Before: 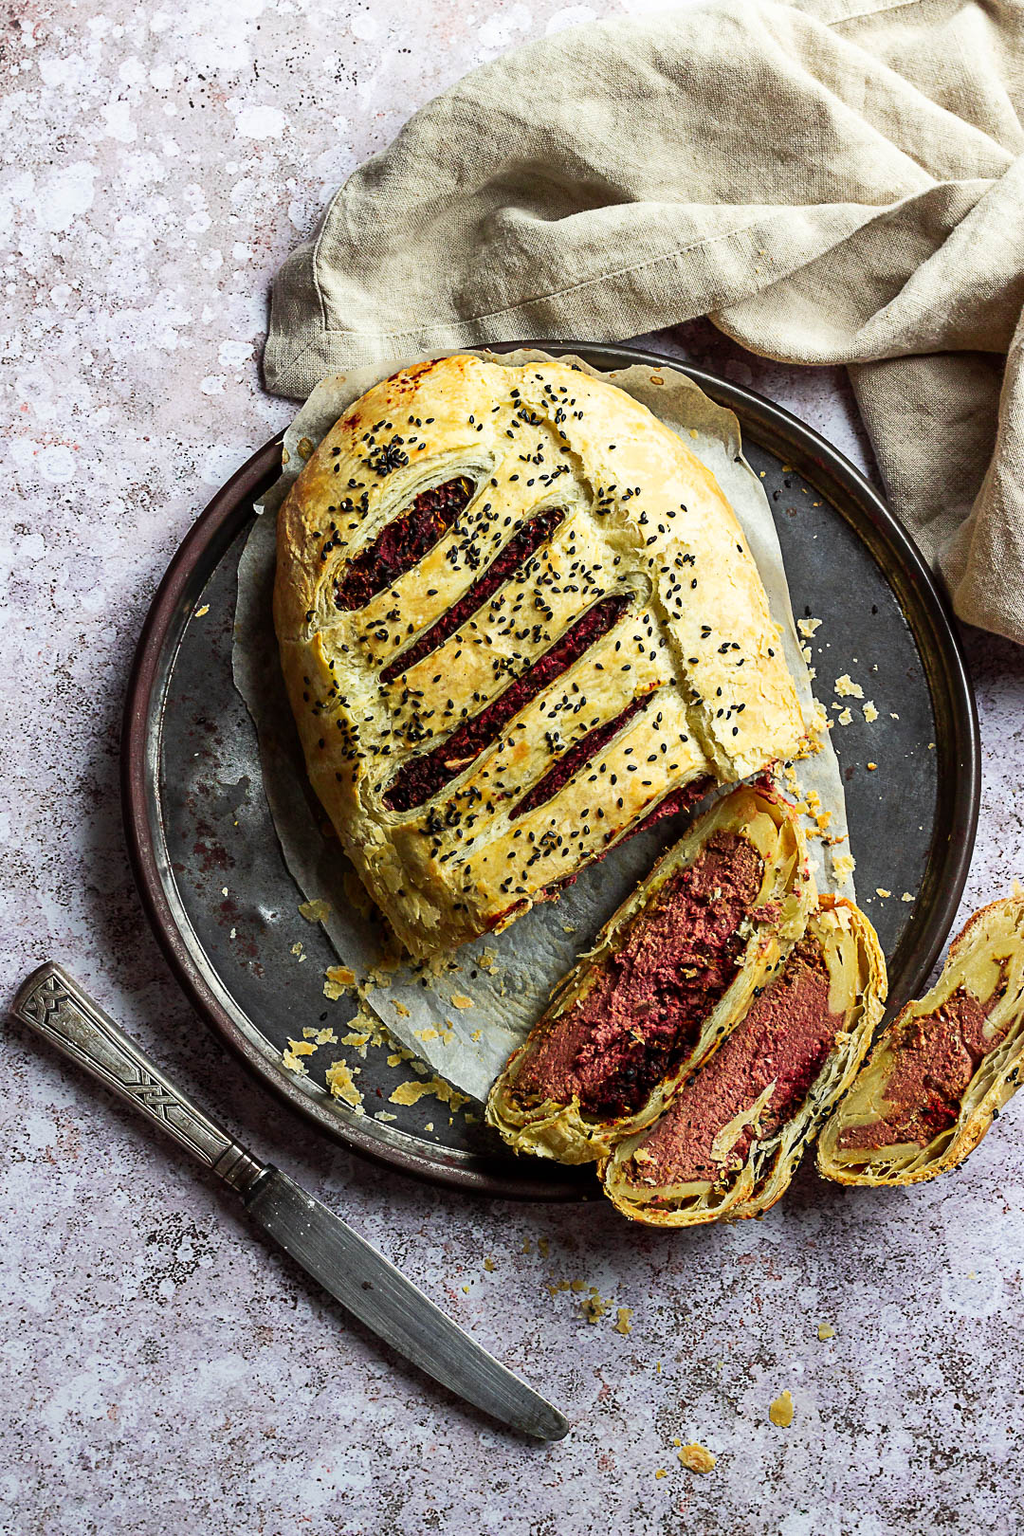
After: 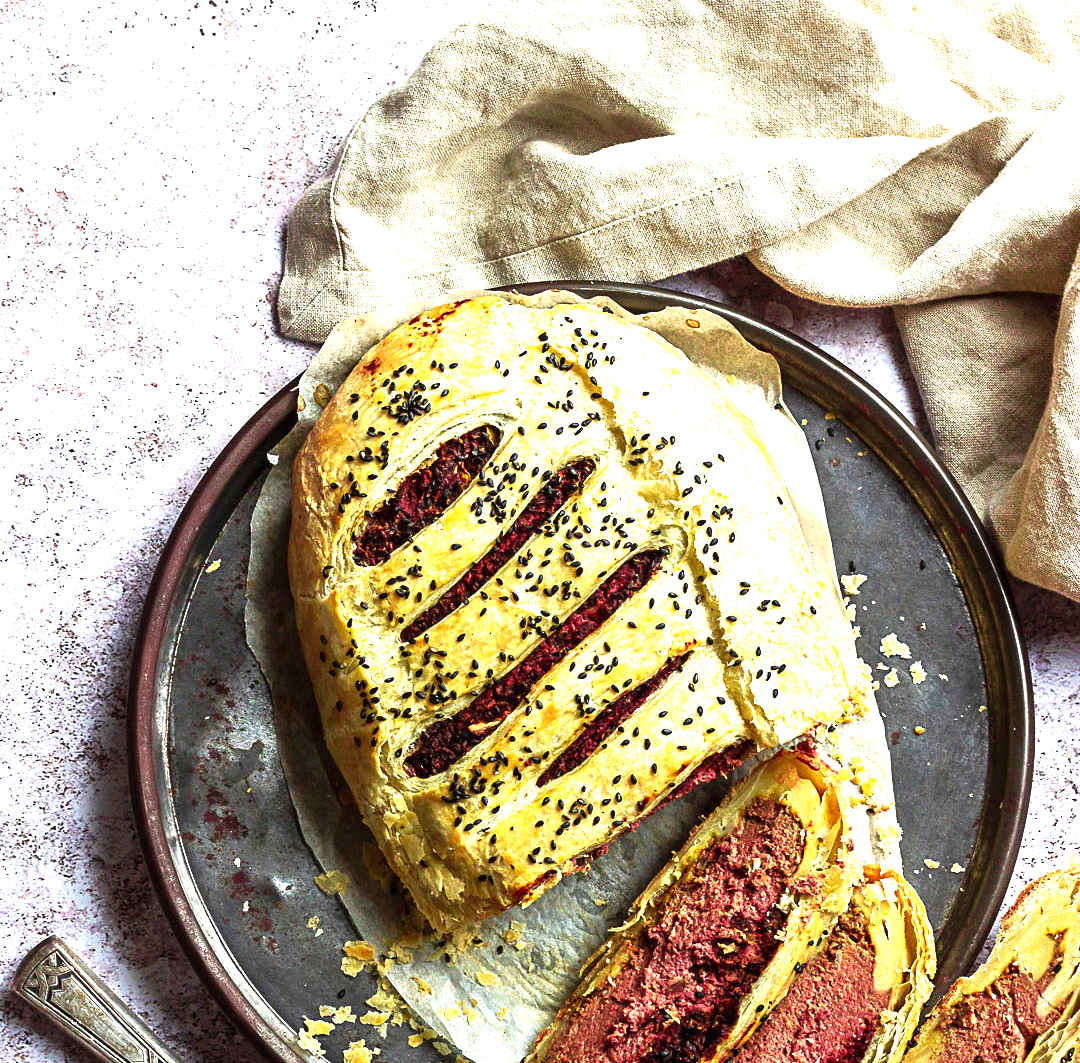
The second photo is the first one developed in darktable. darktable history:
crop and rotate: top 4.848%, bottom 29.503%
velvia: on, module defaults
exposure: black level correction 0, exposure 1 EV, compensate exposure bias true, compensate highlight preservation false
